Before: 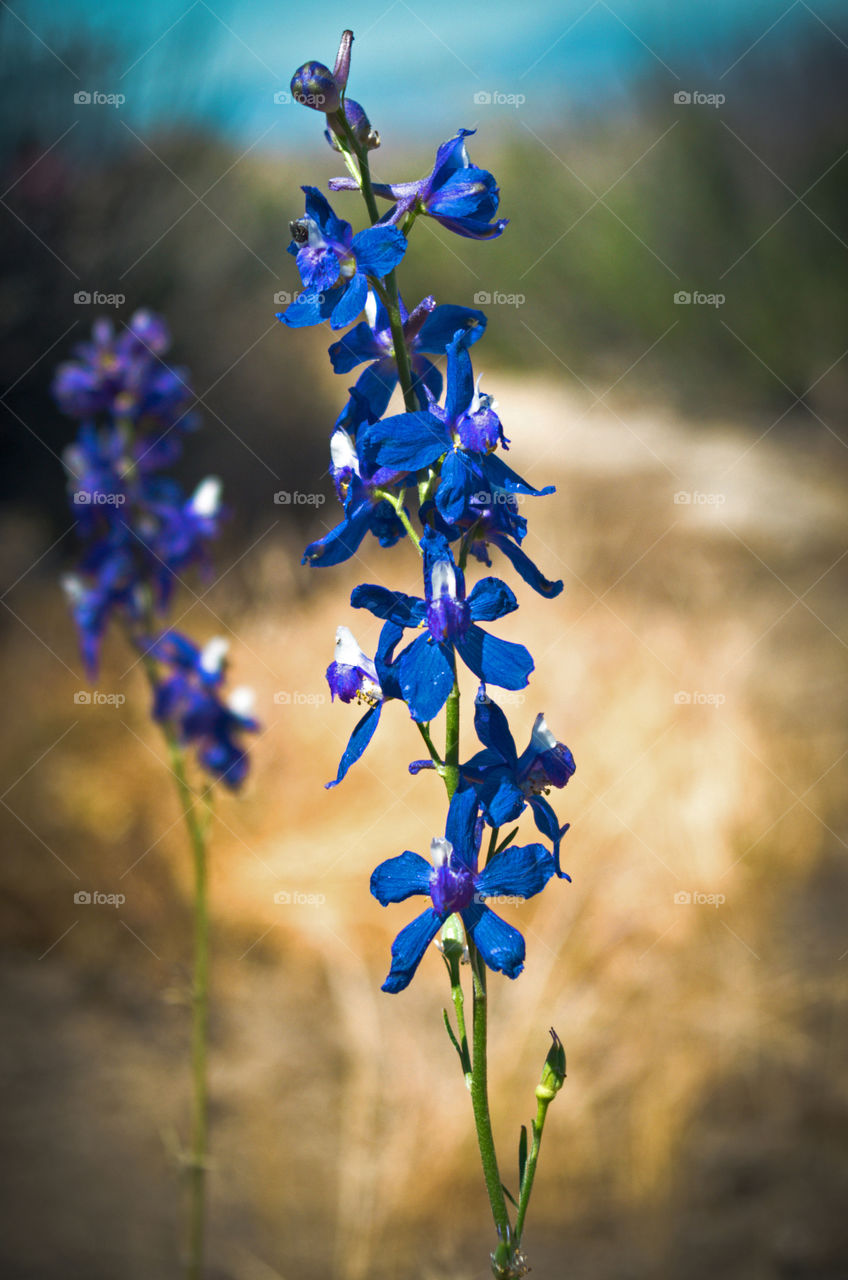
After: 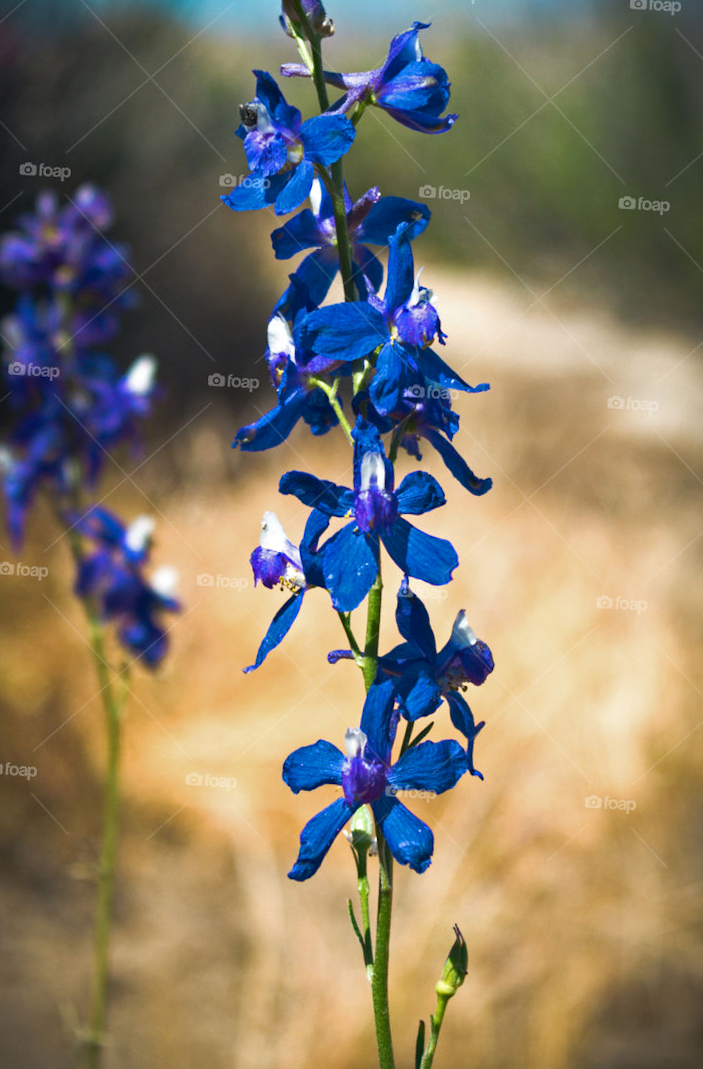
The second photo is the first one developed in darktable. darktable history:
contrast brightness saturation: contrast 0.074
crop and rotate: angle -3.23°, left 5.409%, top 5.209%, right 4.668%, bottom 4.278%
